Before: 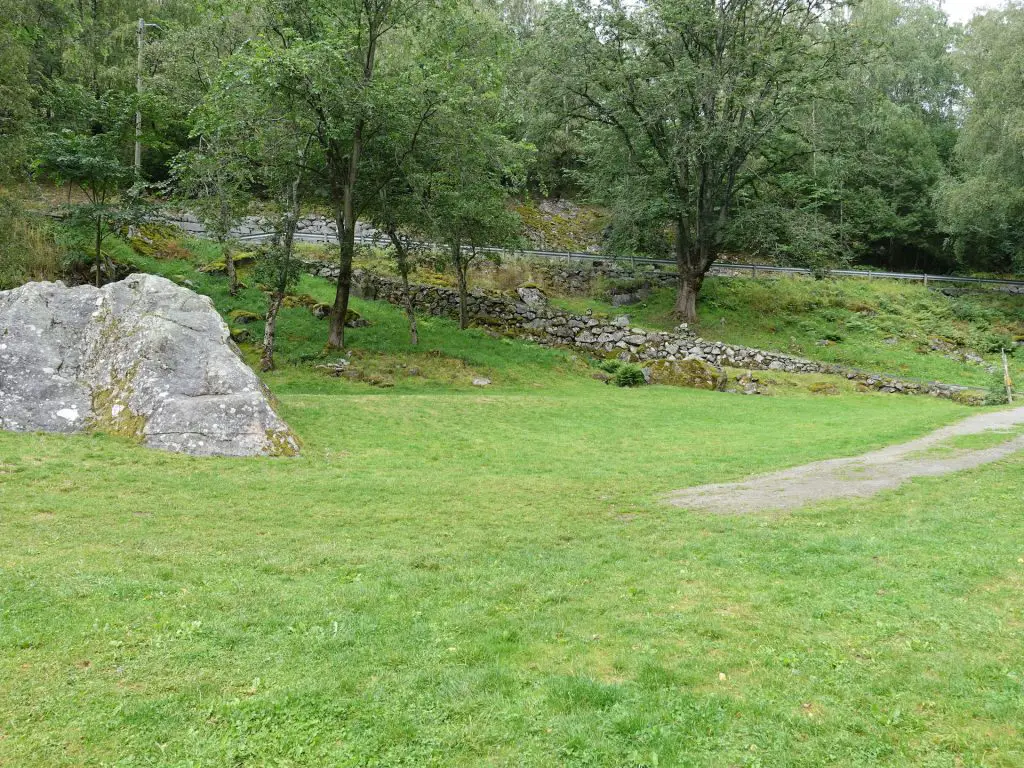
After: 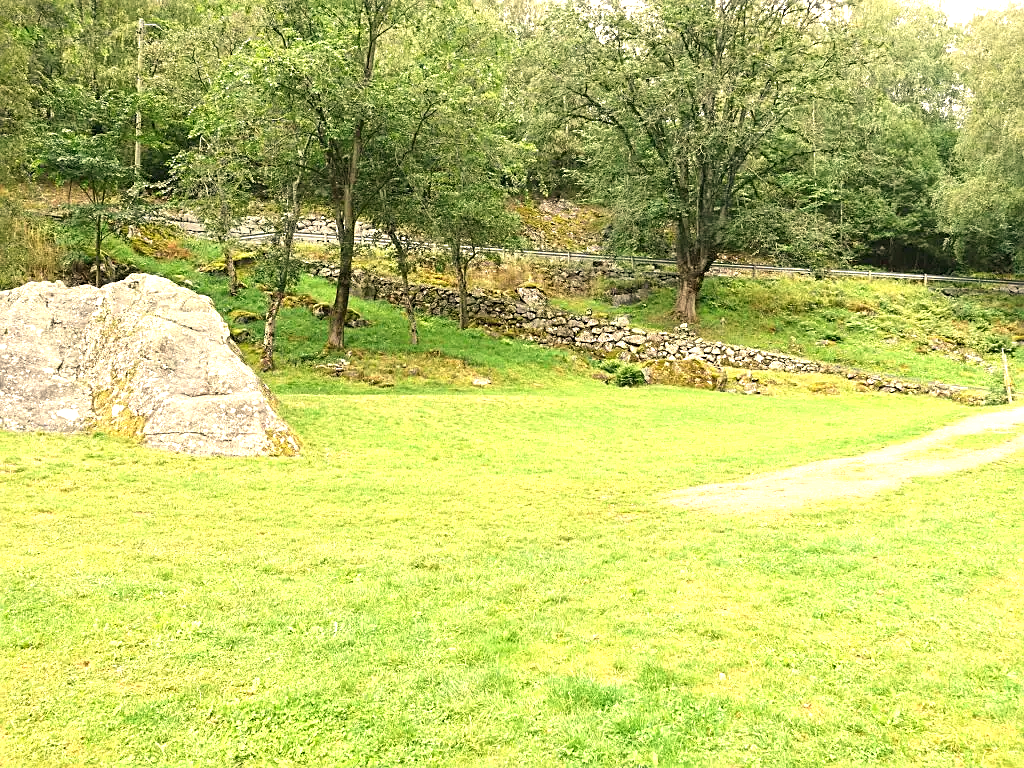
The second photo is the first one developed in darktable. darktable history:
white balance: red 1.138, green 0.996, blue 0.812
exposure: black level correction 0, exposure 1.1 EV, compensate exposure bias true, compensate highlight preservation false
sharpen: on, module defaults
